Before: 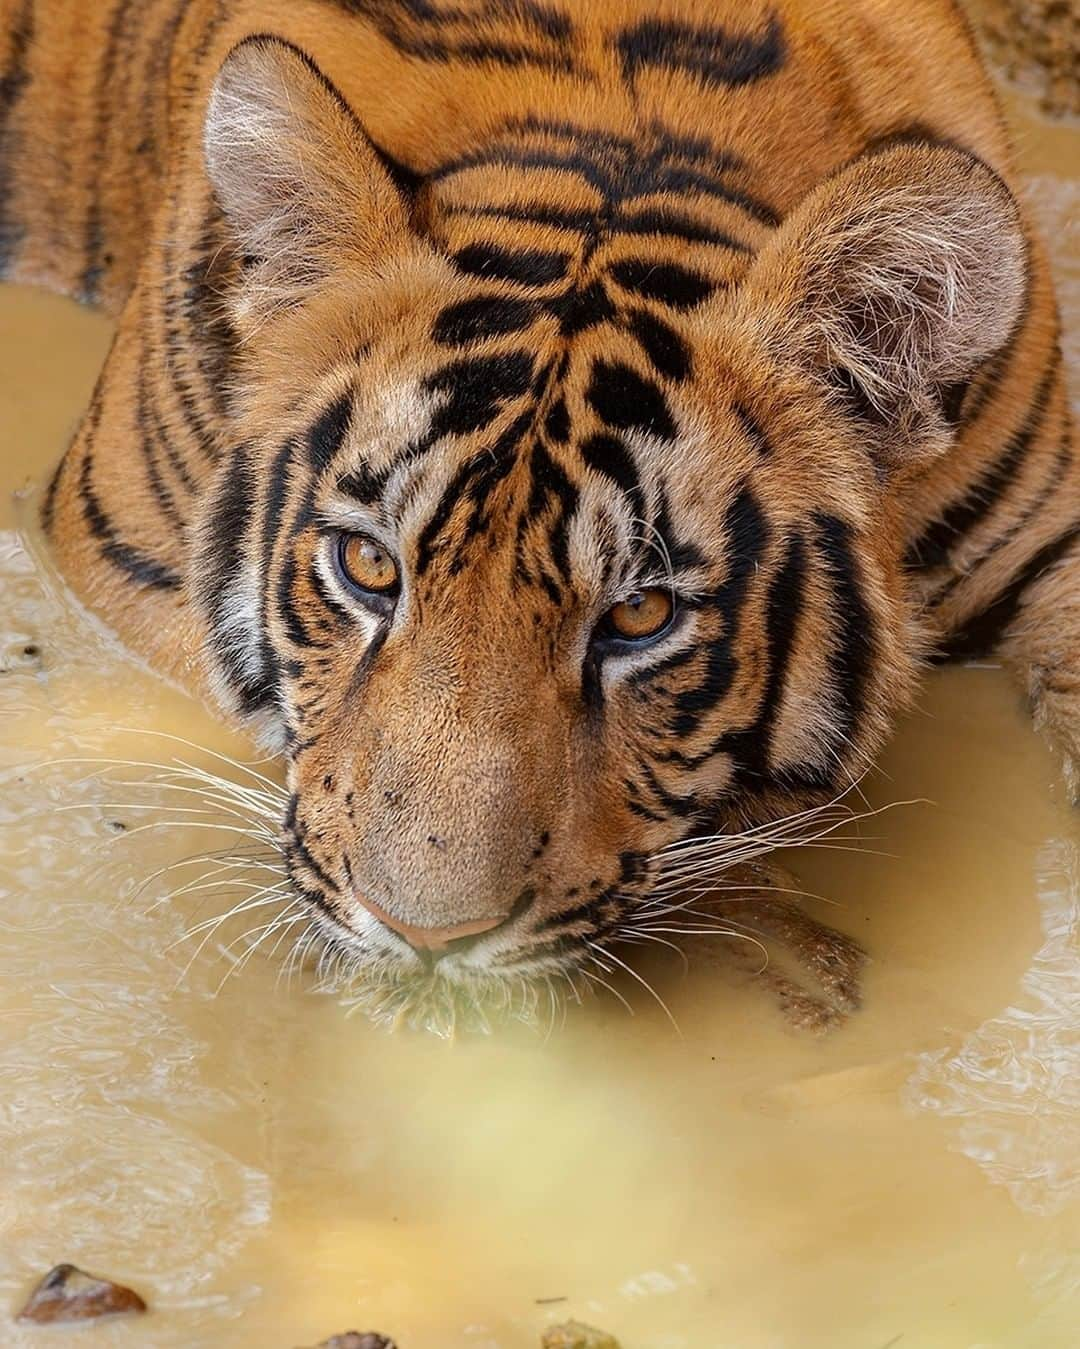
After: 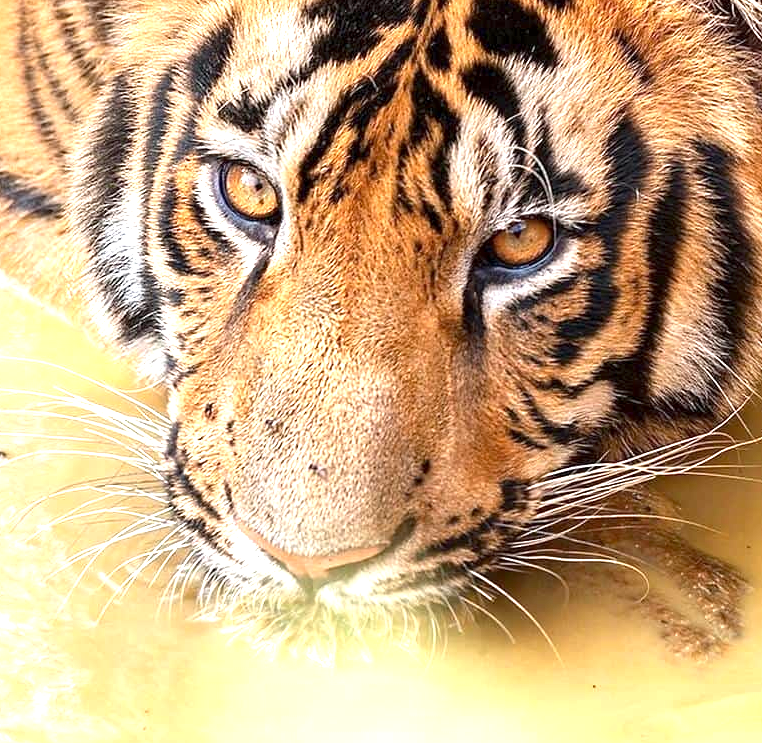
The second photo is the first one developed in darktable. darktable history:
exposure: black level correction 0.001, exposure 1.399 EV, compensate highlight preservation false
crop: left 11.11%, top 27.616%, right 18.318%, bottom 17.301%
